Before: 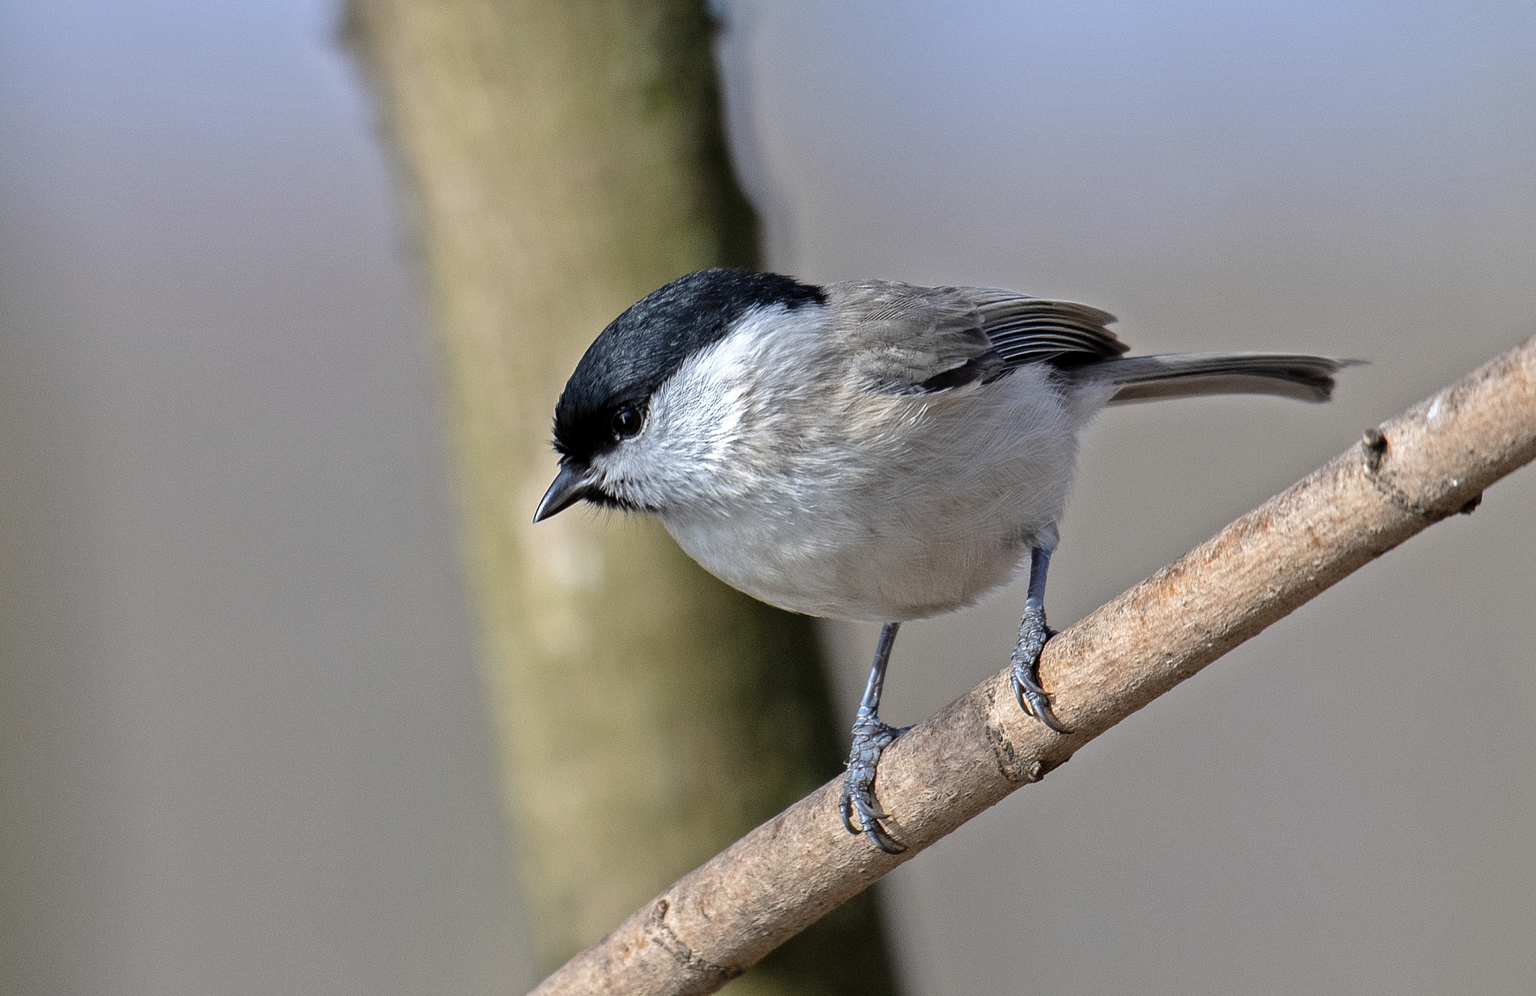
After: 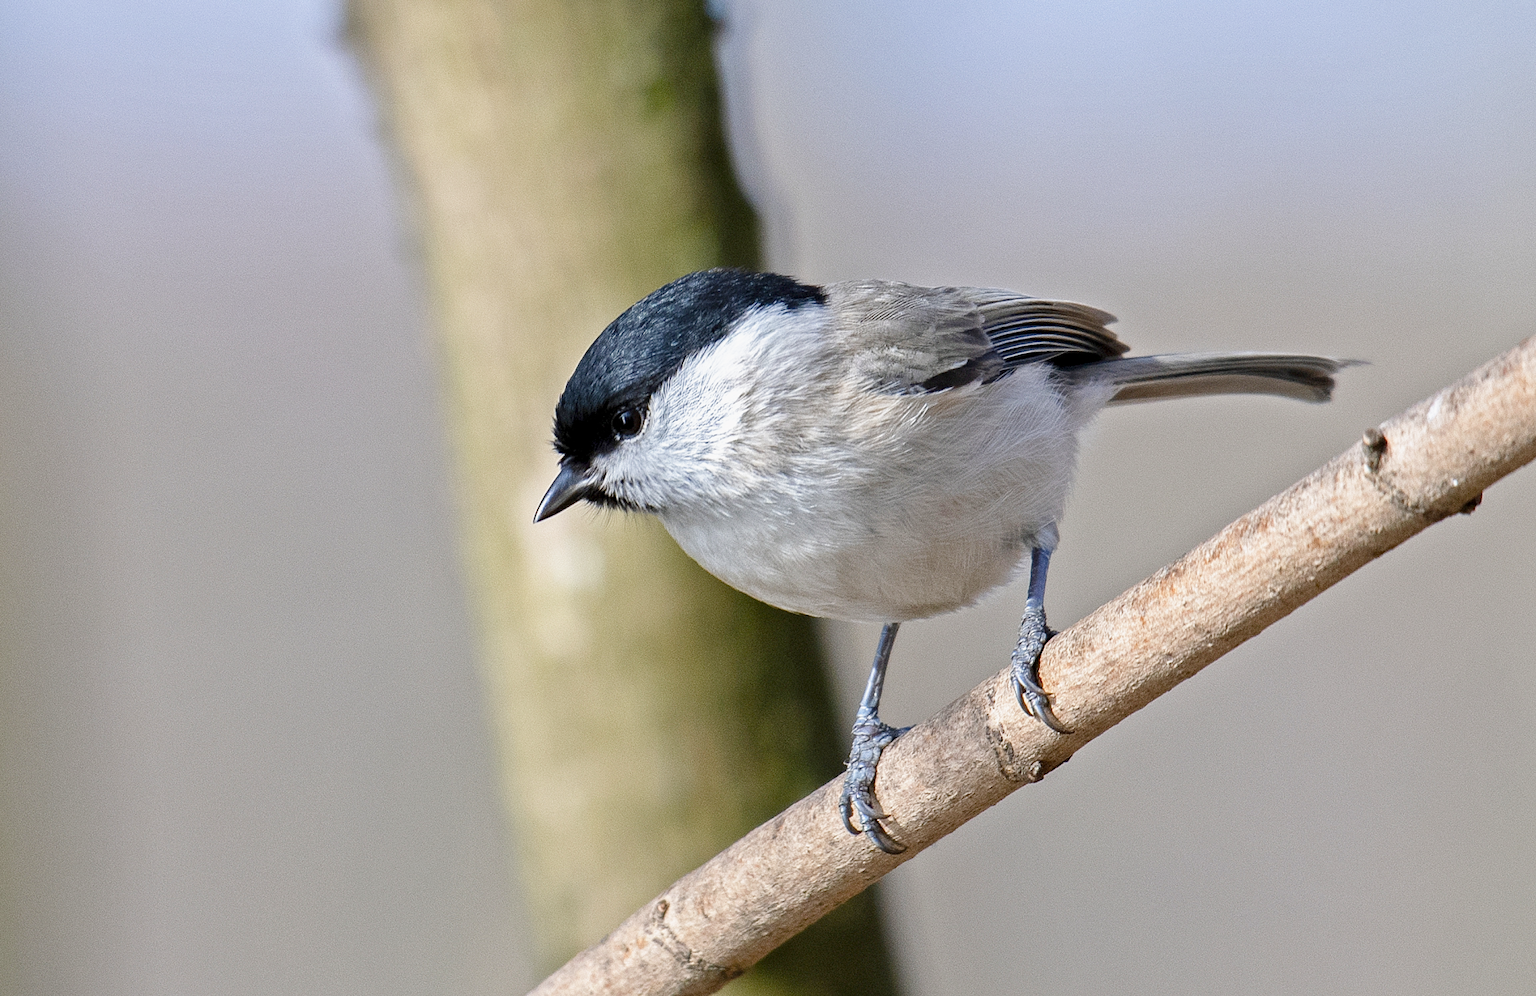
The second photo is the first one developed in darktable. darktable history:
base curve: curves: ch0 [(0, 0) (0.579, 0.807) (1, 1)], preserve colors none
color balance rgb: shadows lift › chroma 1%, shadows lift › hue 113°, highlights gain › chroma 0.2%, highlights gain › hue 333°, perceptual saturation grading › global saturation 20%, perceptual saturation grading › highlights -50%, perceptual saturation grading › shadows 25%, contrast -10%
